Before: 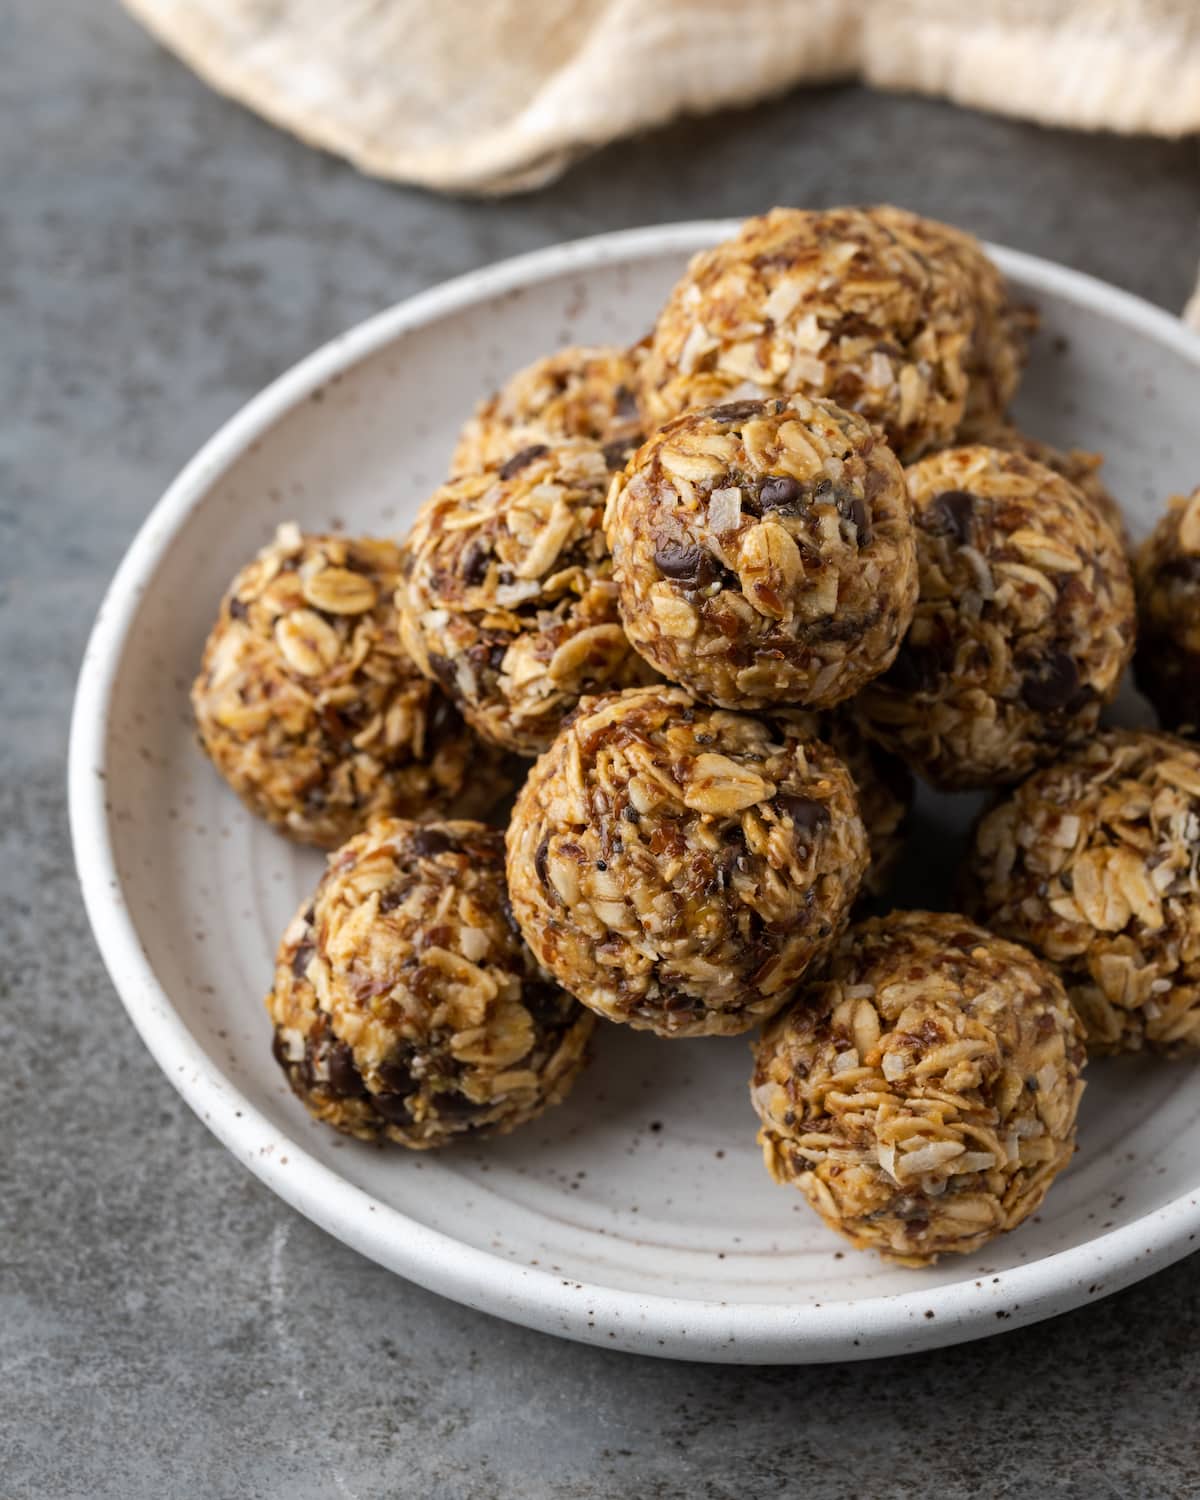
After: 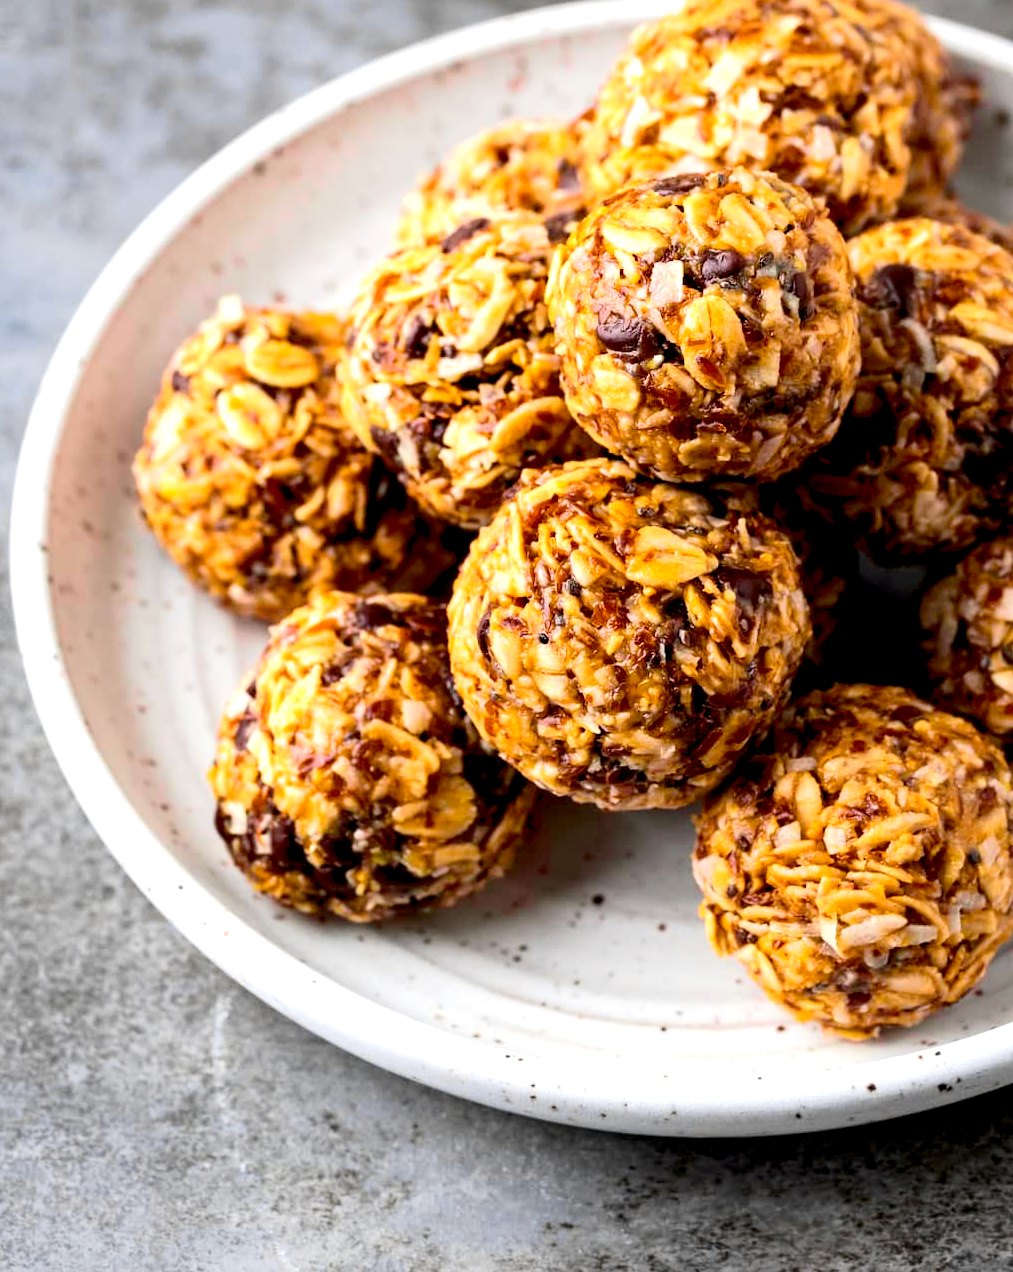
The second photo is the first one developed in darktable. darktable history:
crop and rotate: left 4.867%, top 15.162%, right 10.663%
exposure: black level correction 0.008, exposure 0.988 EV, compensate highlight preservation false
tone curve: curves: ch0 [(0, 0) (0.087, 0.054) (0.281, 0.245) (0.506, 0.526) (0.8, 0.824) (0.994, 0.955)]; ch1 [(0, 0) (0.27, 0.195) (0.406, 0.435) (0.452, 0.474) (0.495, 0.5) (0.514, 0.508) (0.537, 0.556) (0.654, 0.689) (1, 1)]; ch2 [(0, 0) (0.269, 0.299) (0.459, 0.441) (0.498, 0.499) (0.523, 0.52) (0.551, 0.549) (0.633, 0.625) (0.659, 0.681) (0.718, 0.764) (1, 1)], color space Lab, independent channels, preserve colors none
color balance rgb: linear chroma grading › global chroma 7.746%, perceptual saturation grading › global saturation 0.134%
